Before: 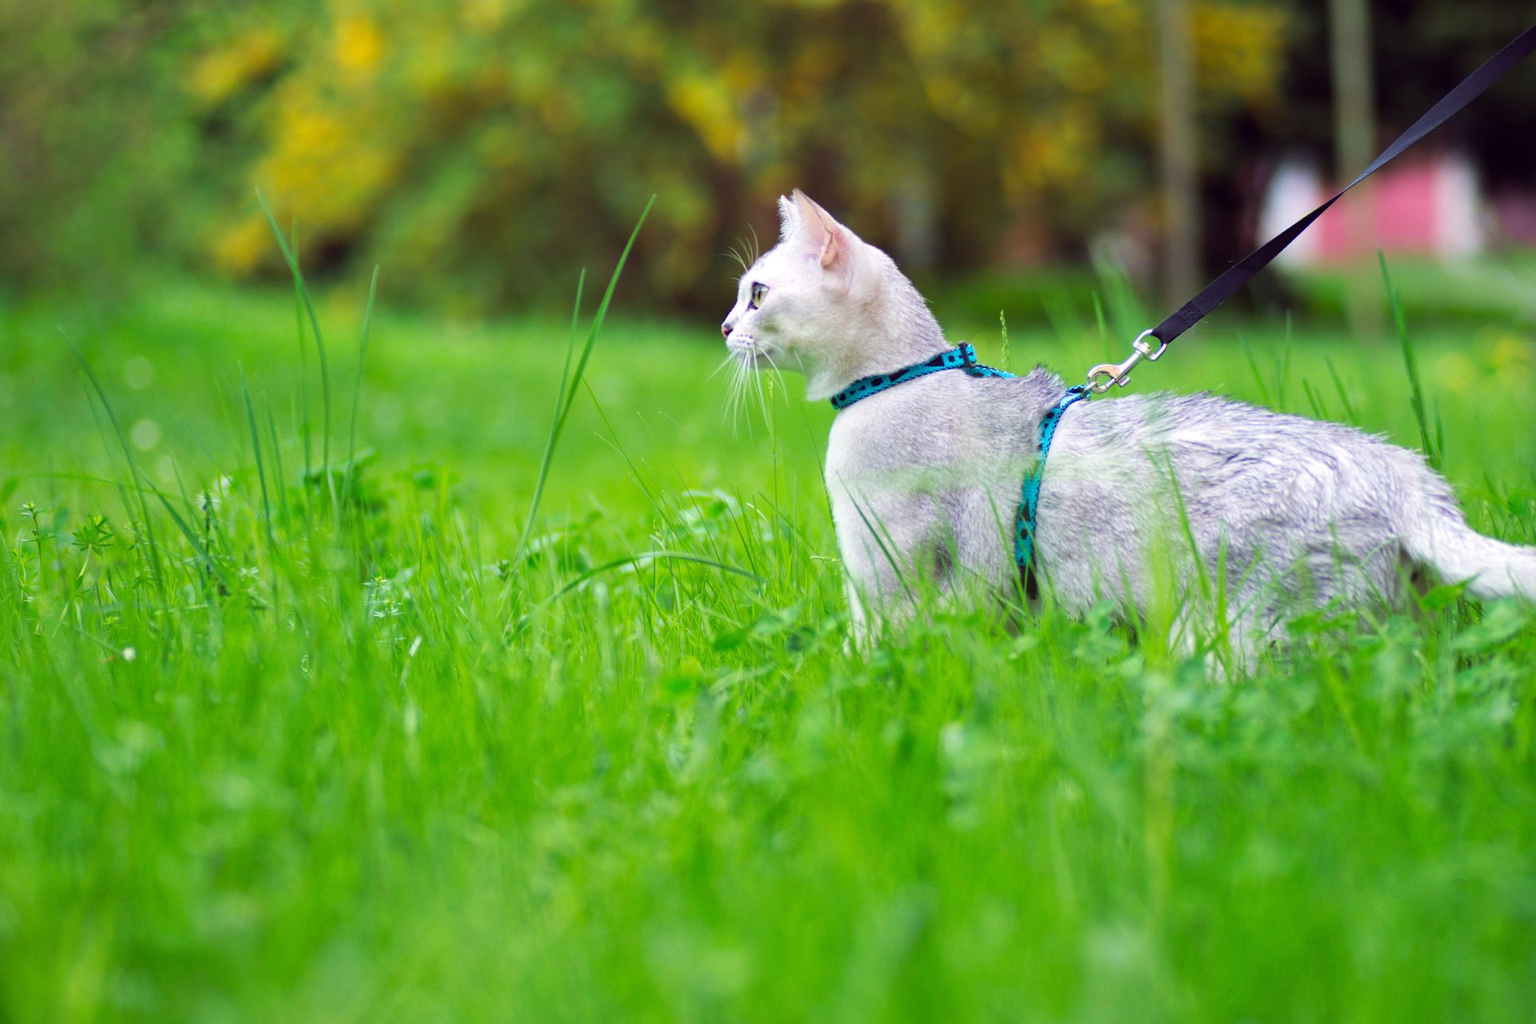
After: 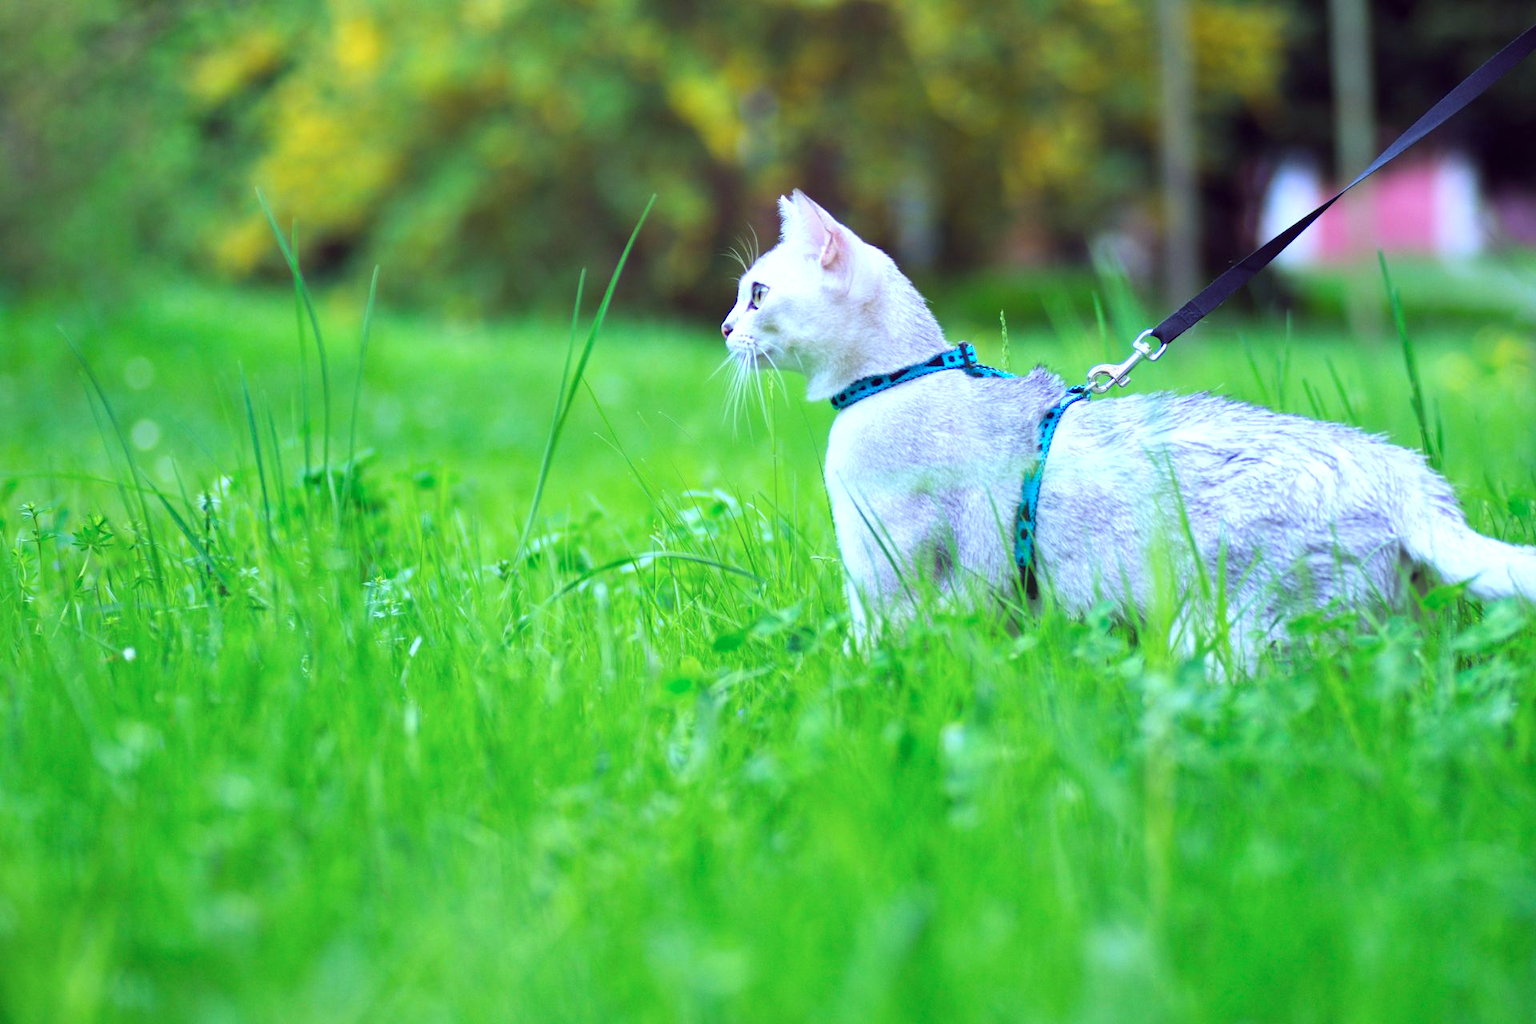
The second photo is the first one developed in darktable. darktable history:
color calibration: x 0.37, y 0.382, temperature 4313.32 K
exposure: black level correction 0, exposure 0.4 EV, compensate exposure bias true, compensate highlight preservation false
white balance: red 0.931, blue 1.11
